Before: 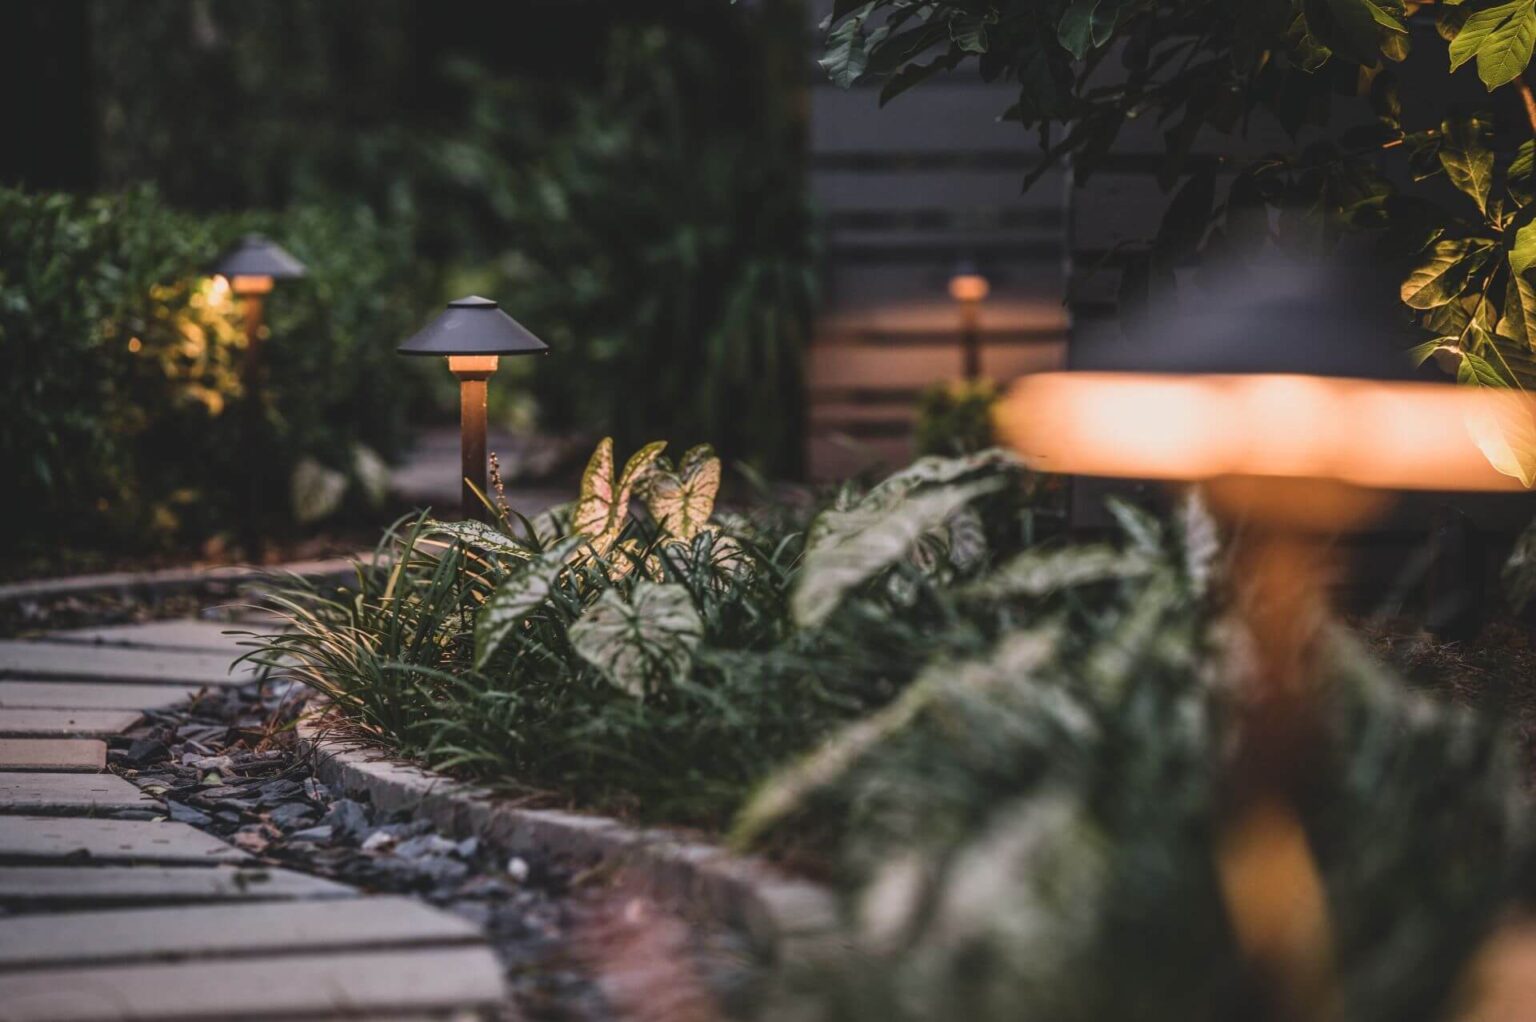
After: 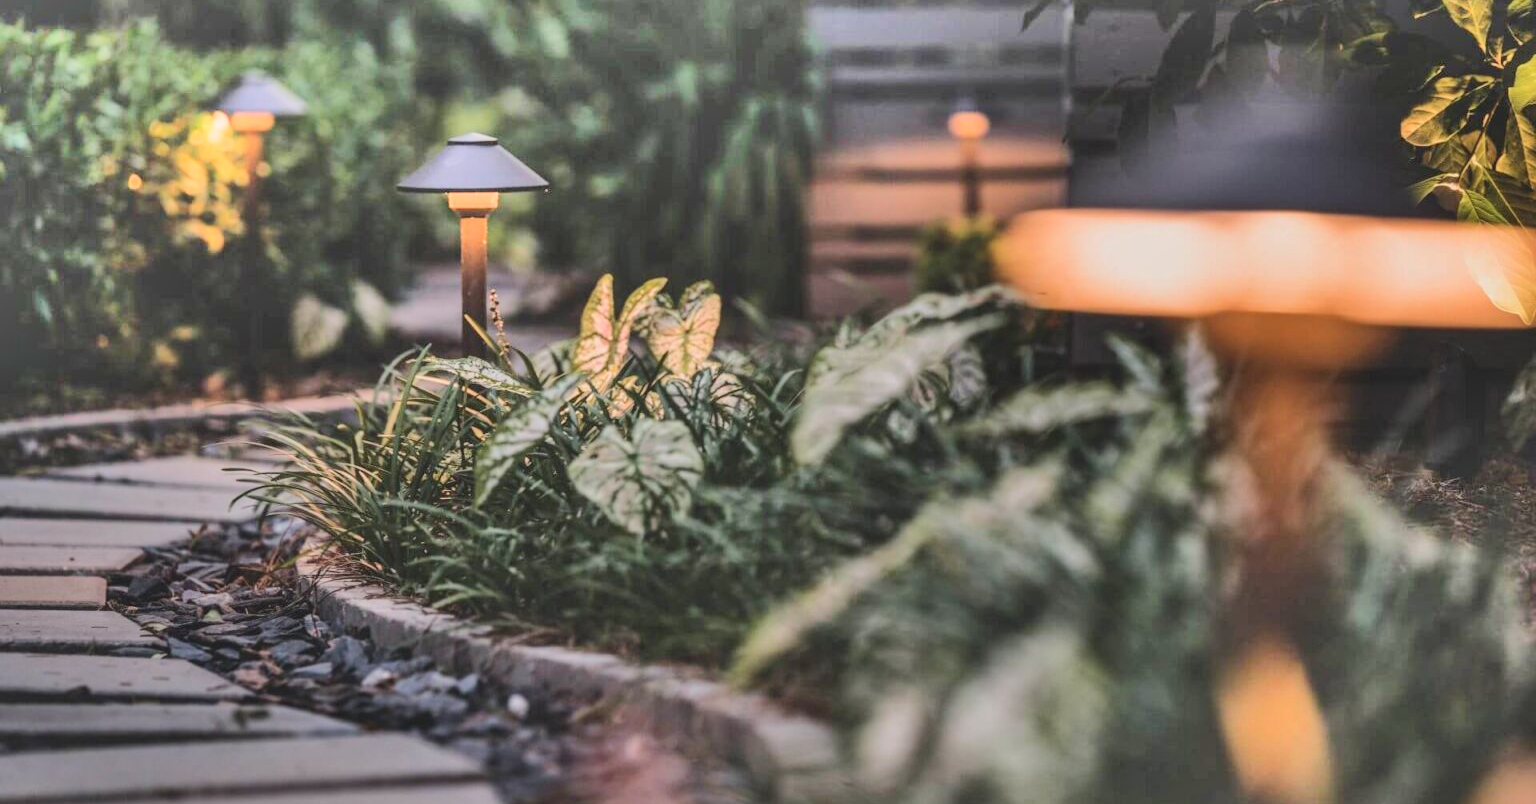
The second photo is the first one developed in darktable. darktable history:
shadows and highlights: radius 123.76, shadows 99.22, white point adjustment -3.14, highlights -98.21, soften with gaussian
crop and rotate: top 15.952%, bottom 5.342%
